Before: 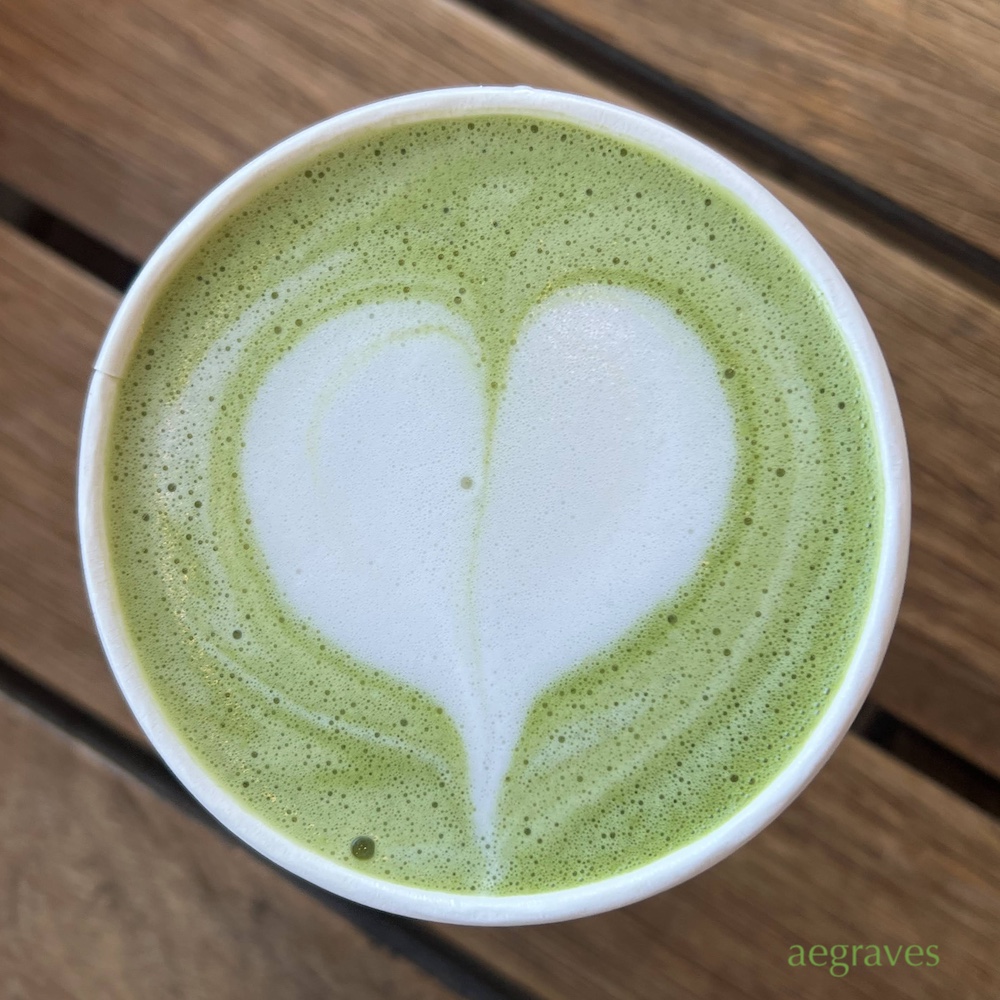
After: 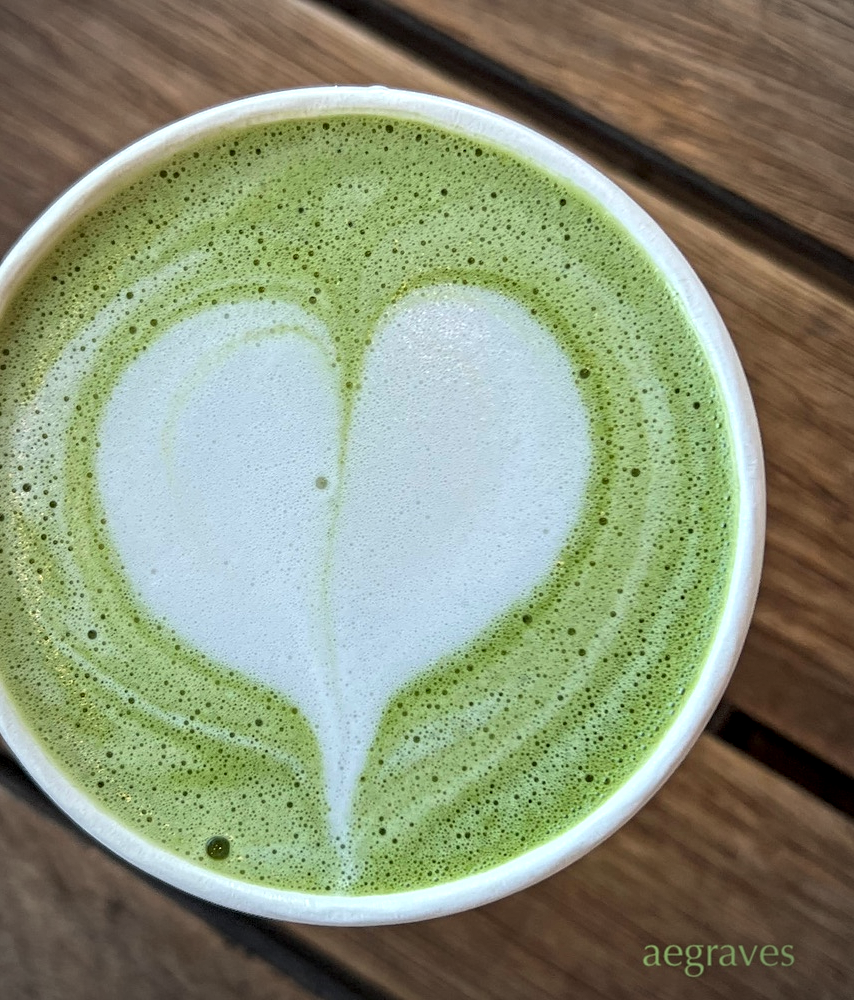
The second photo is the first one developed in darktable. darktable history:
contrast equalizer: y [[0.5, 0.542, 0.583, 0.625, 0.667, 0.708], [0.5 ×6], [0.5 ×6], [0 ×6], [0 ×6]]
crop and rotate: left 14.547%
color correction: highlights a* -2.47, highlights b* 2.38
vignetting: on, module defaults
